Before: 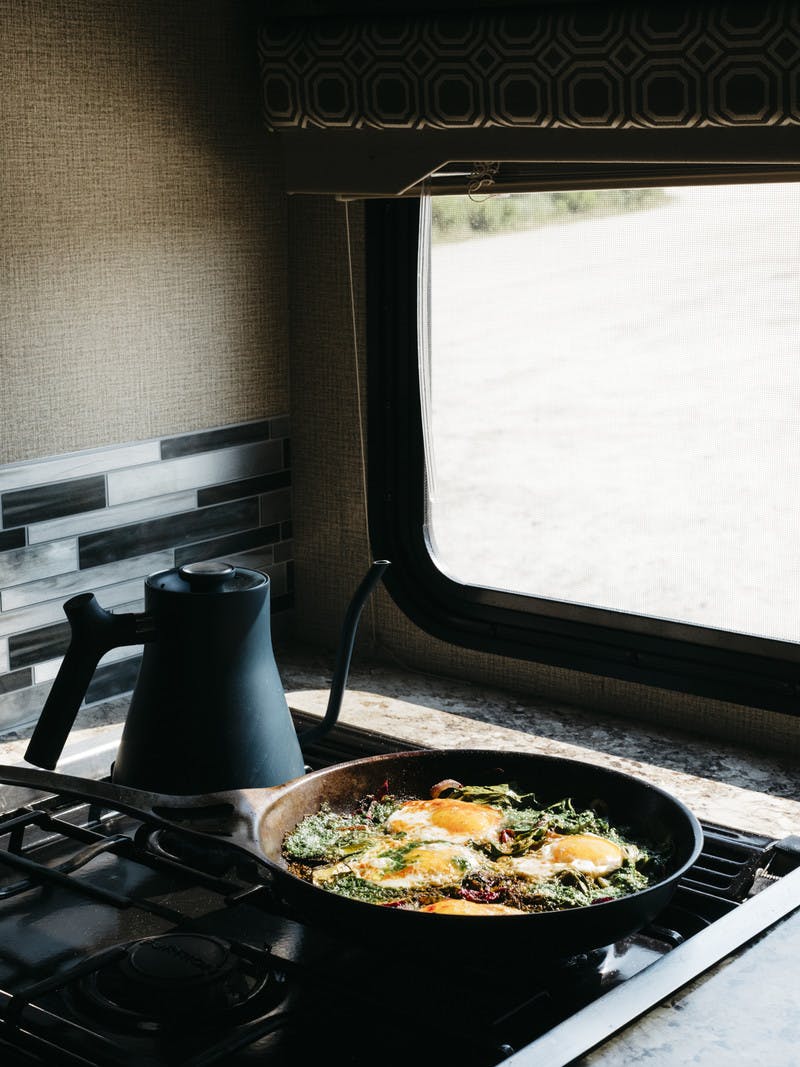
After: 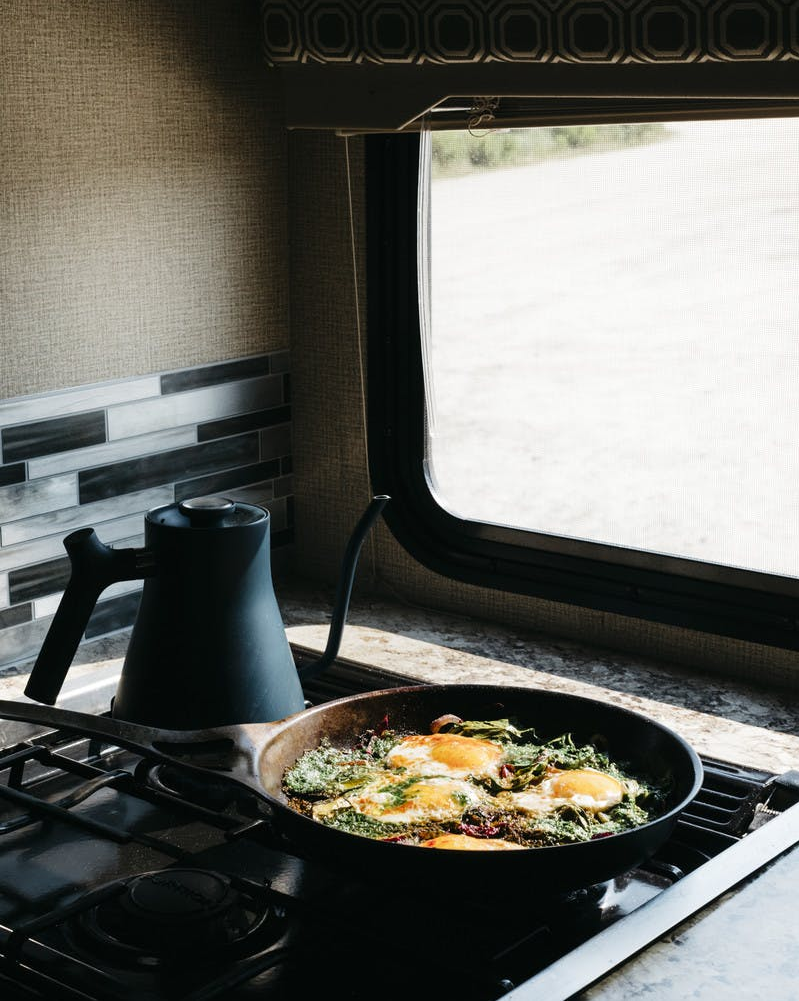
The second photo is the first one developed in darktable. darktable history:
crop and rotate: top 6.173%
